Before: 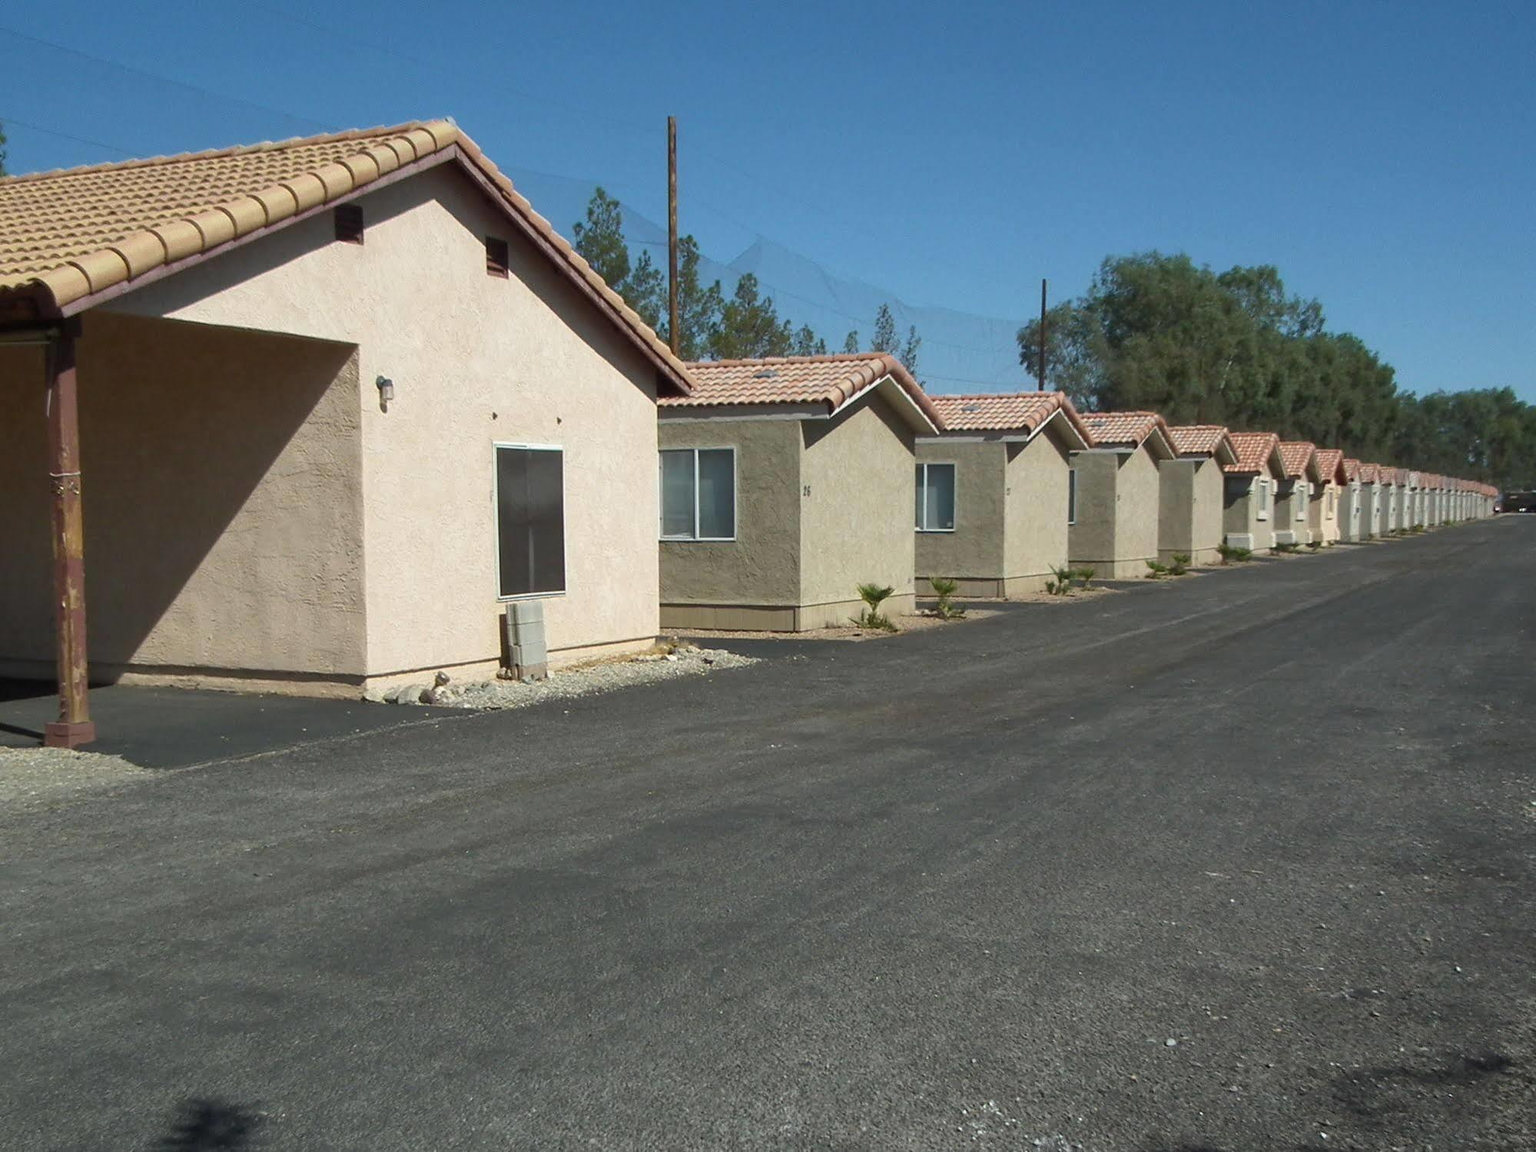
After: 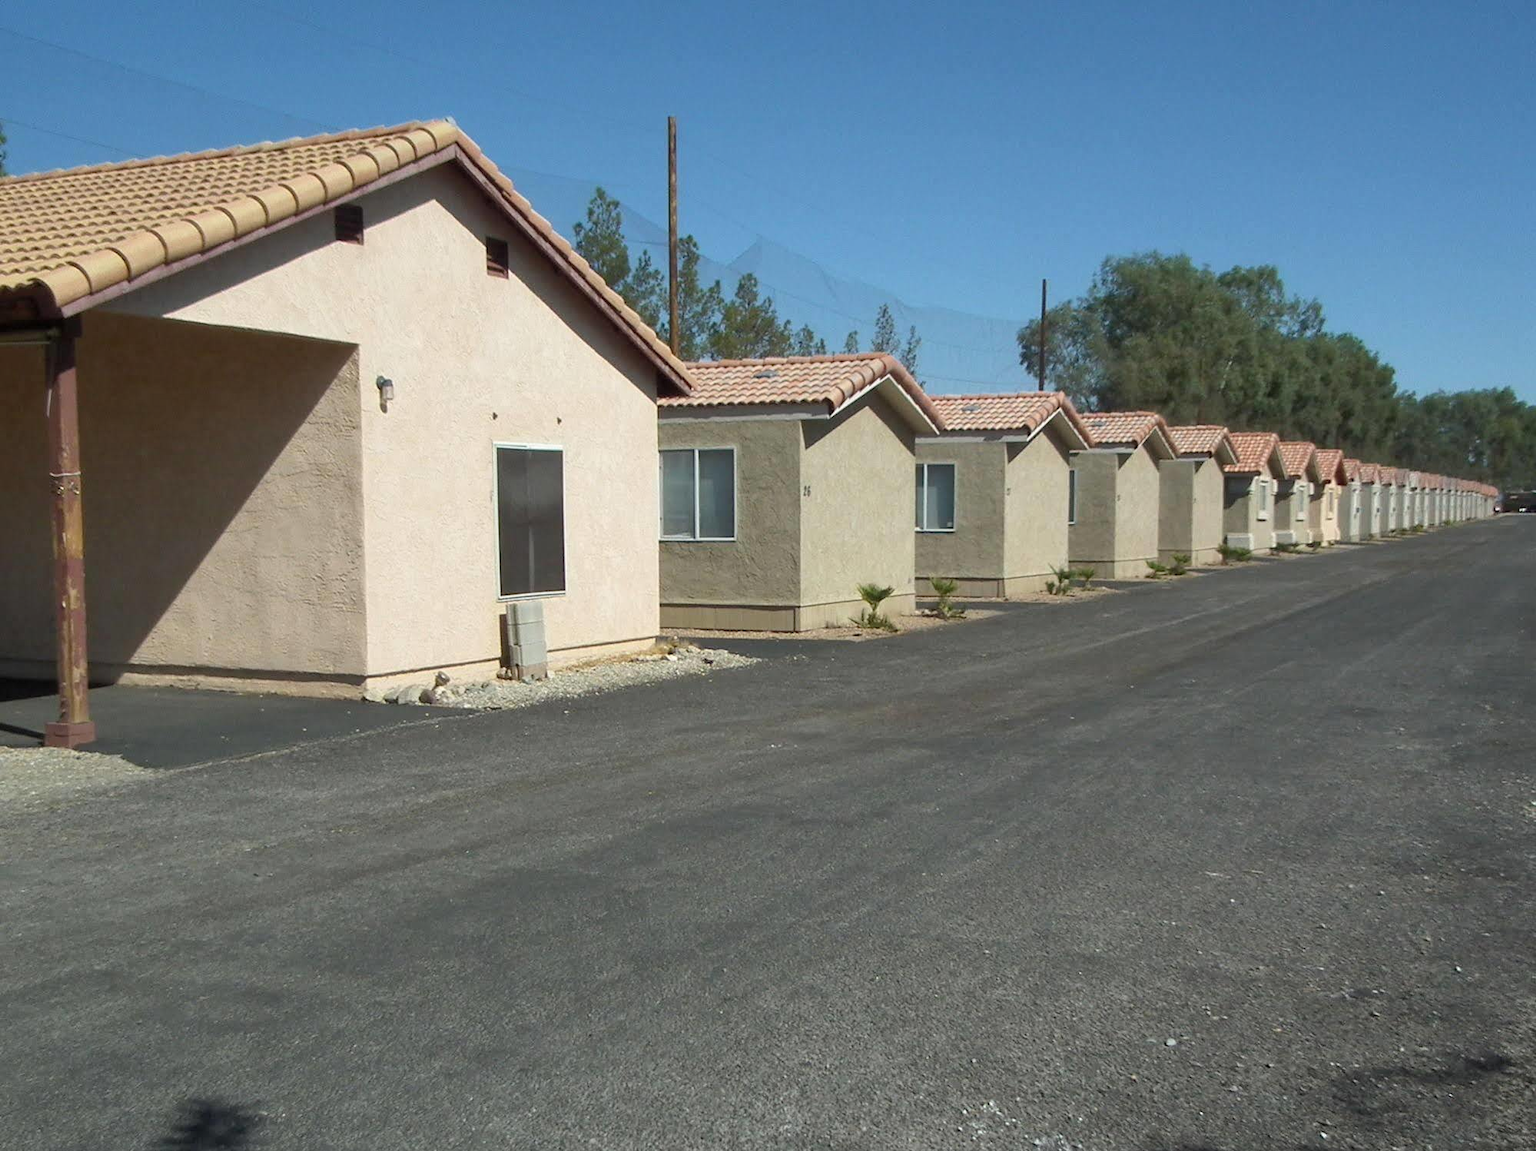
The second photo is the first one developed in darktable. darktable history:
contrast brightness saturation: contrast 0.05, brightness 0.059, saturation 0.009
exposure: black level correction 0.001, compensate exposure bias true, compensate highlight preservation false
